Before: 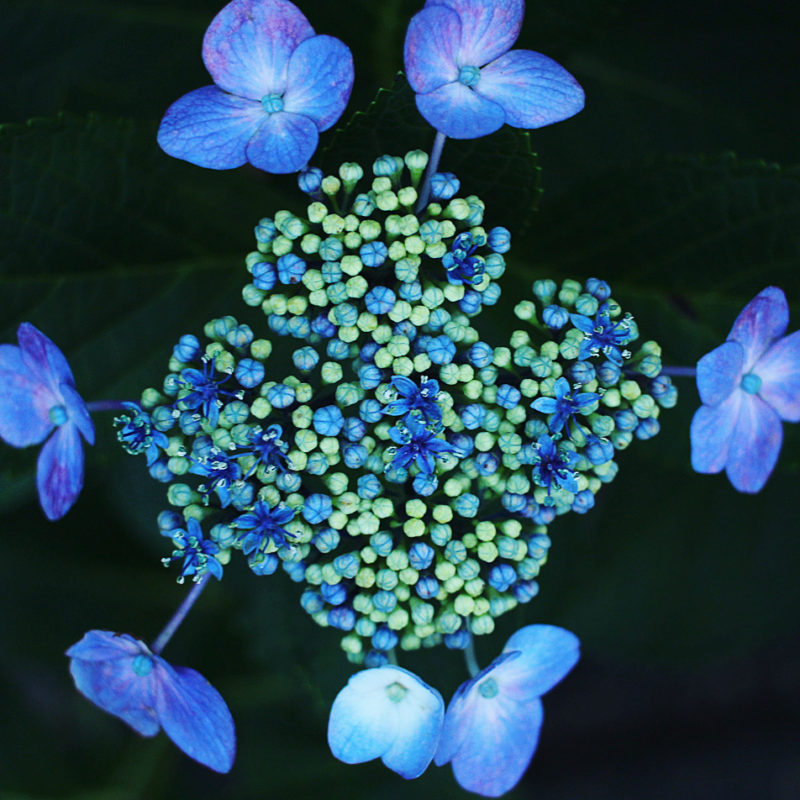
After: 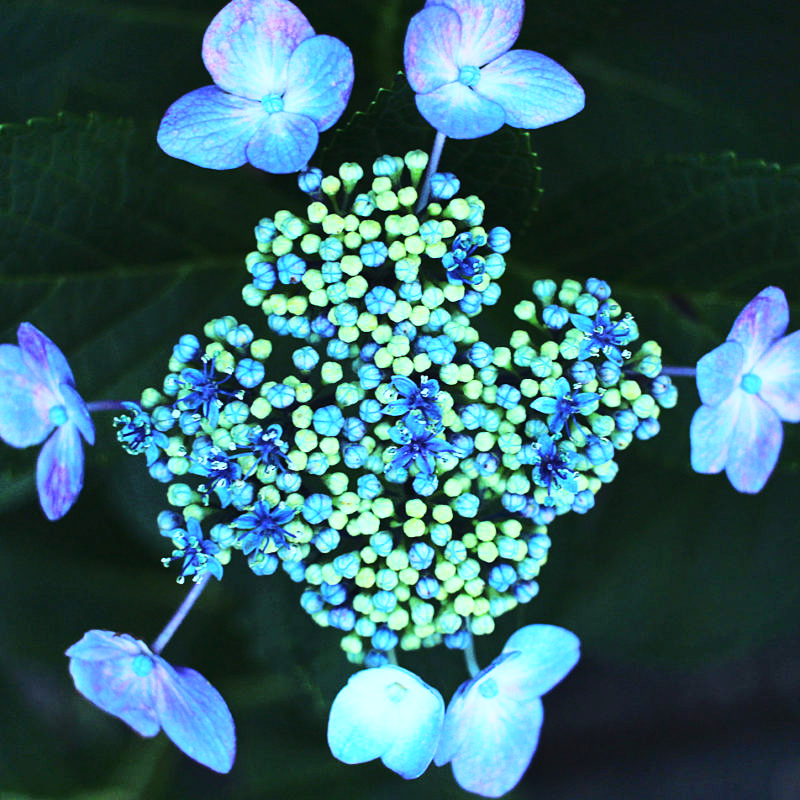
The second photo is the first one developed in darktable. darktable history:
shadows and highlights: highlights 70.7, soften with gaussian
base curve: curves: ch0 [(0, 0) (0.018, 0.026) (0.143, 0.37) (0.33, 0.731) (0.458, 0.853) (0.735, 0.965) (0.905, 0.986) (1, 1)]
